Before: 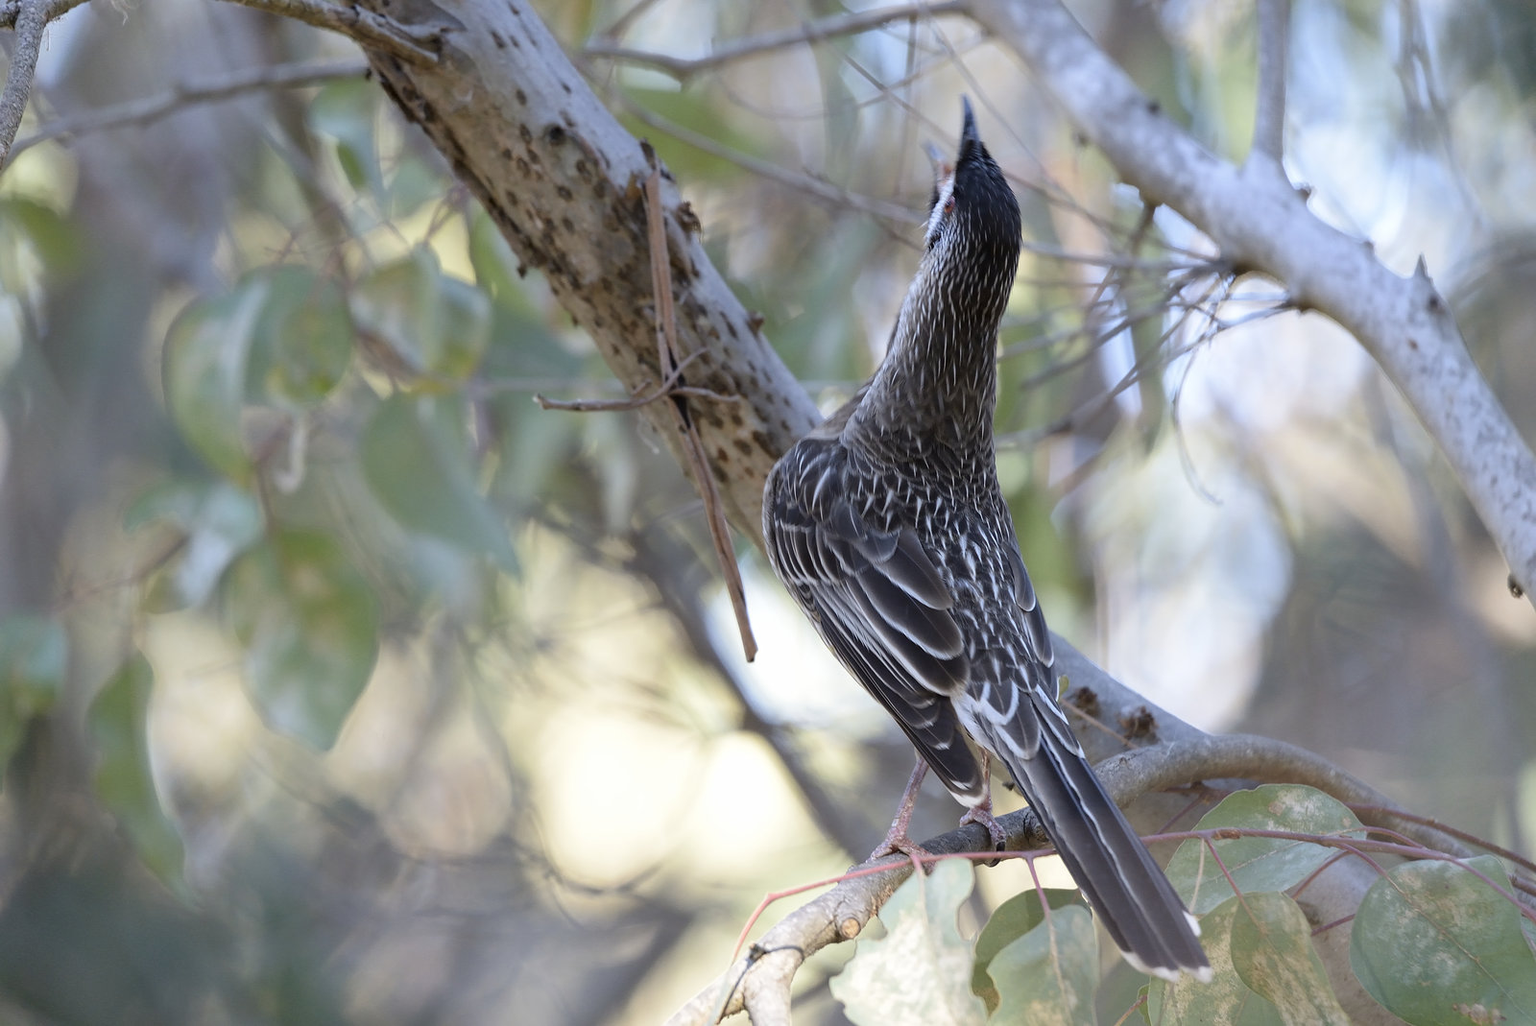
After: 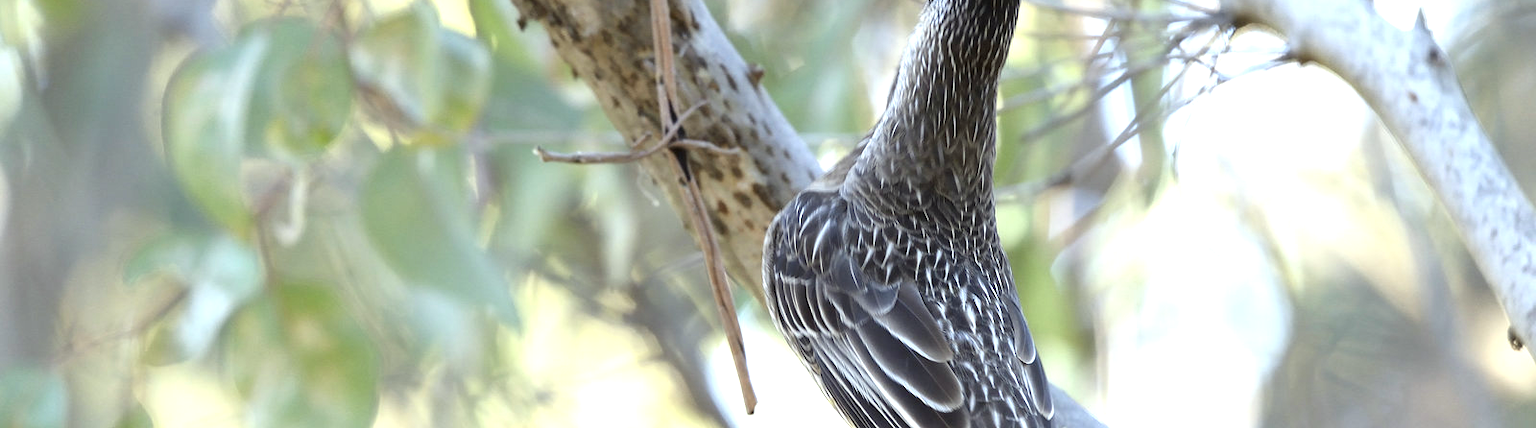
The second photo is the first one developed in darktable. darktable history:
color correction: highlights a* -4.49, highlights b* 6.46
exposure: exposure 1 EV, compensate highlight preservation false
crop and rotate: top 24.14%, bottom 34.116%
